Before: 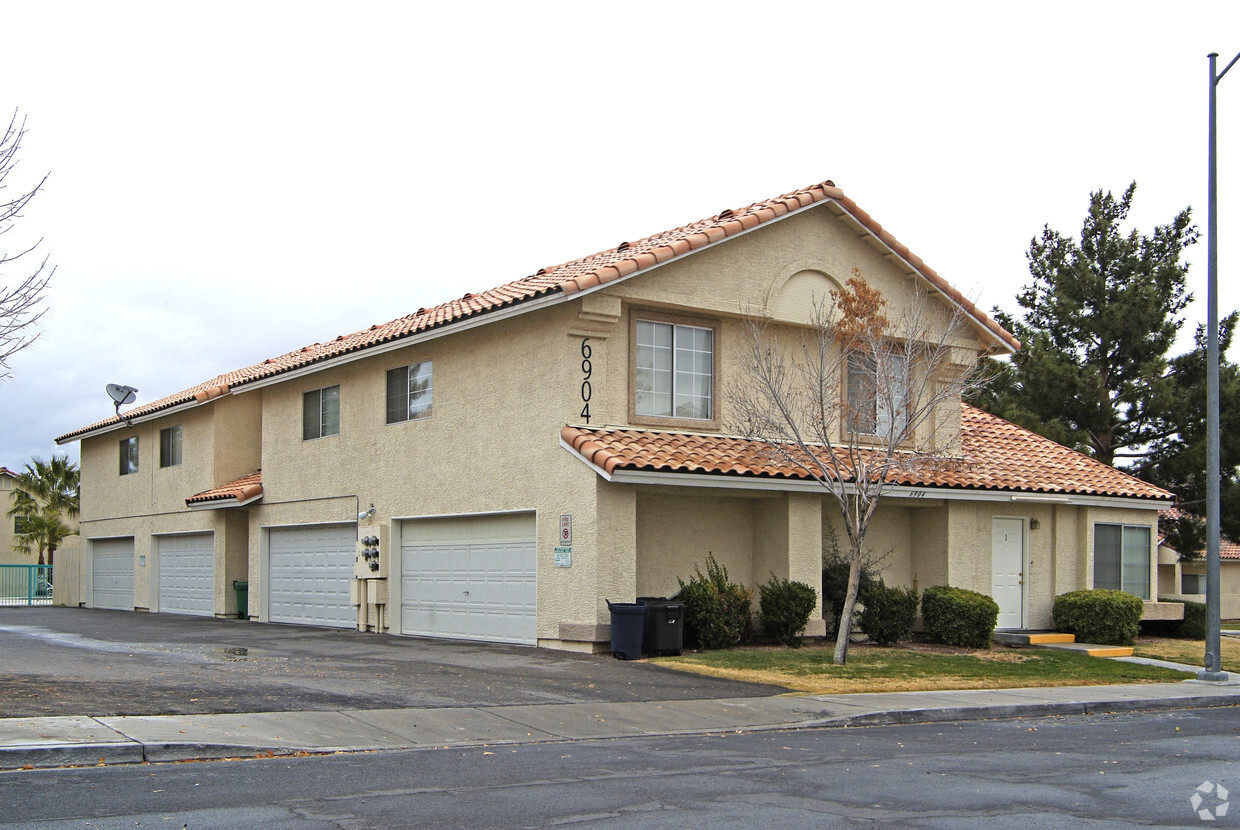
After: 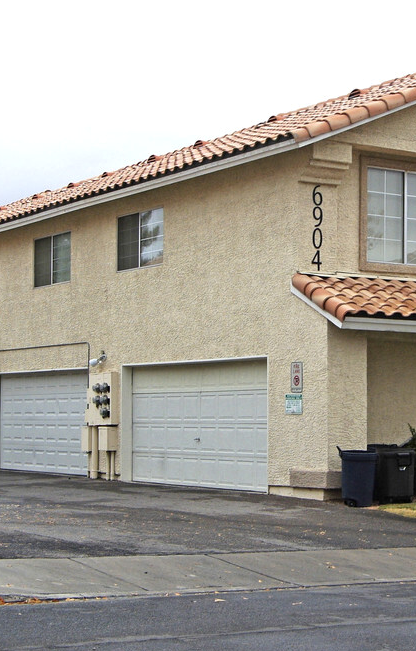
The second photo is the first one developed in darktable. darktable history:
crop and rotate: left 21.77%, top 18.528%, right 44.676%, bottom 2.997%
local contrast: mode bilateral grid, contrast 20, coarseness 50, detail 120%, midtone range 0.2
